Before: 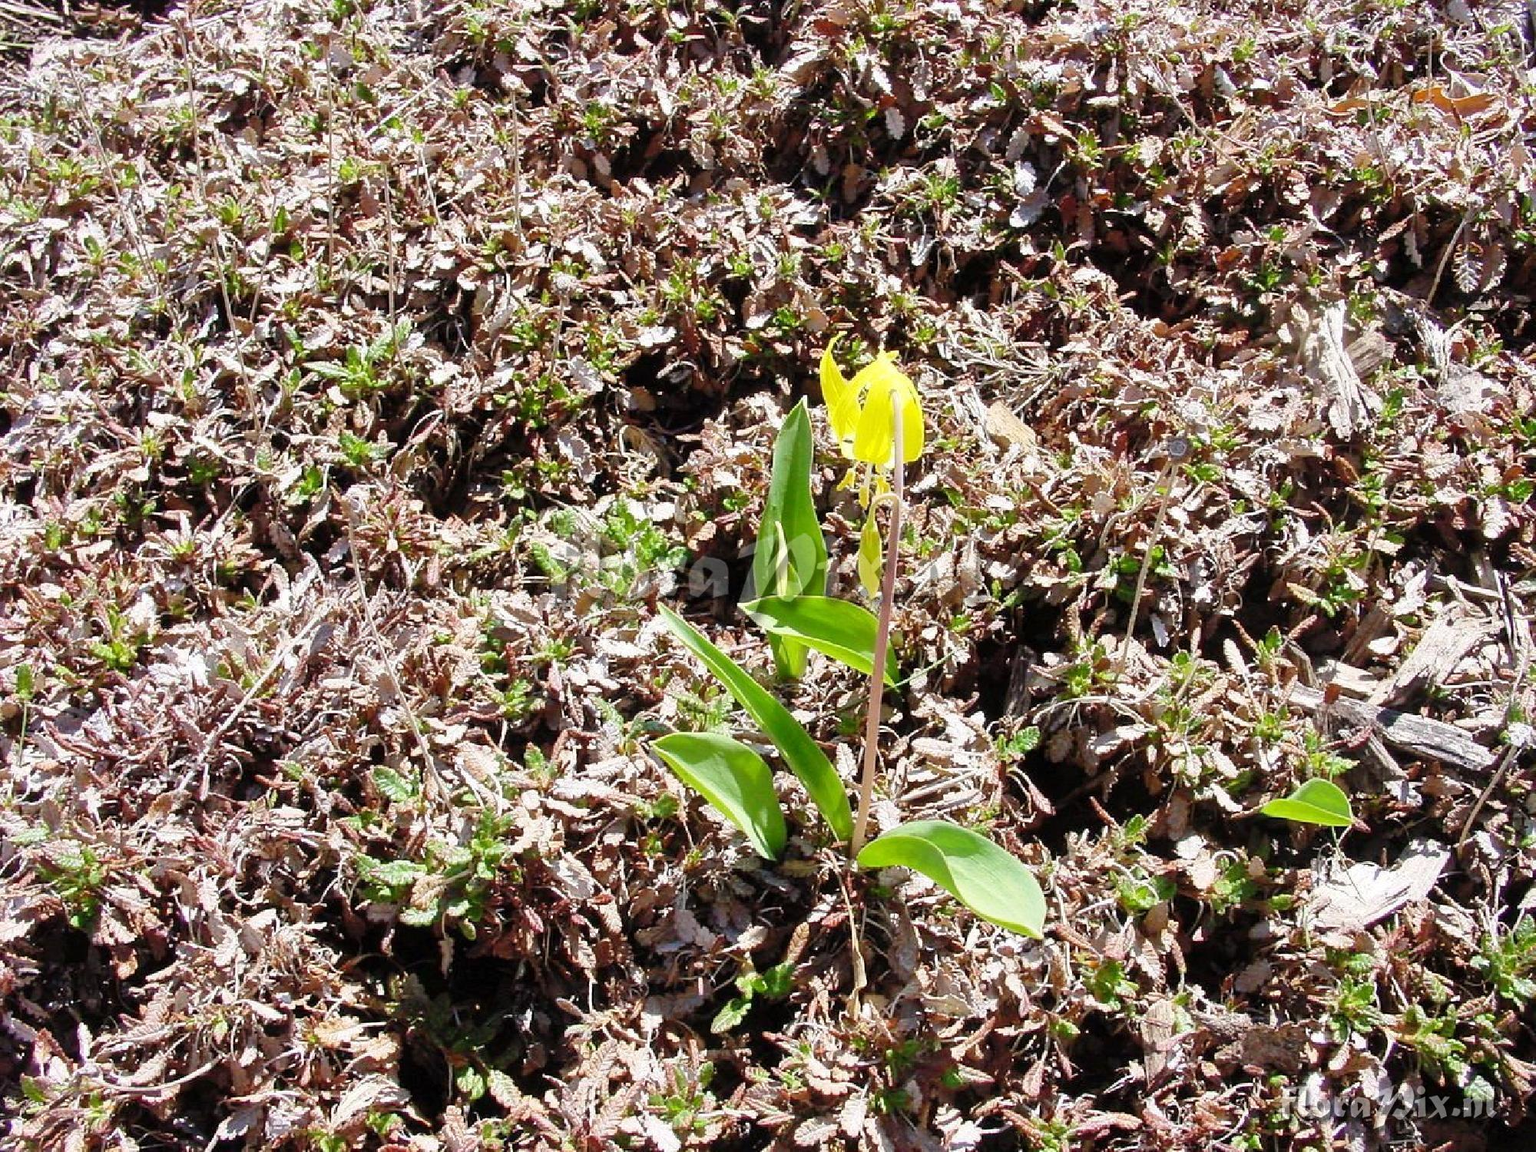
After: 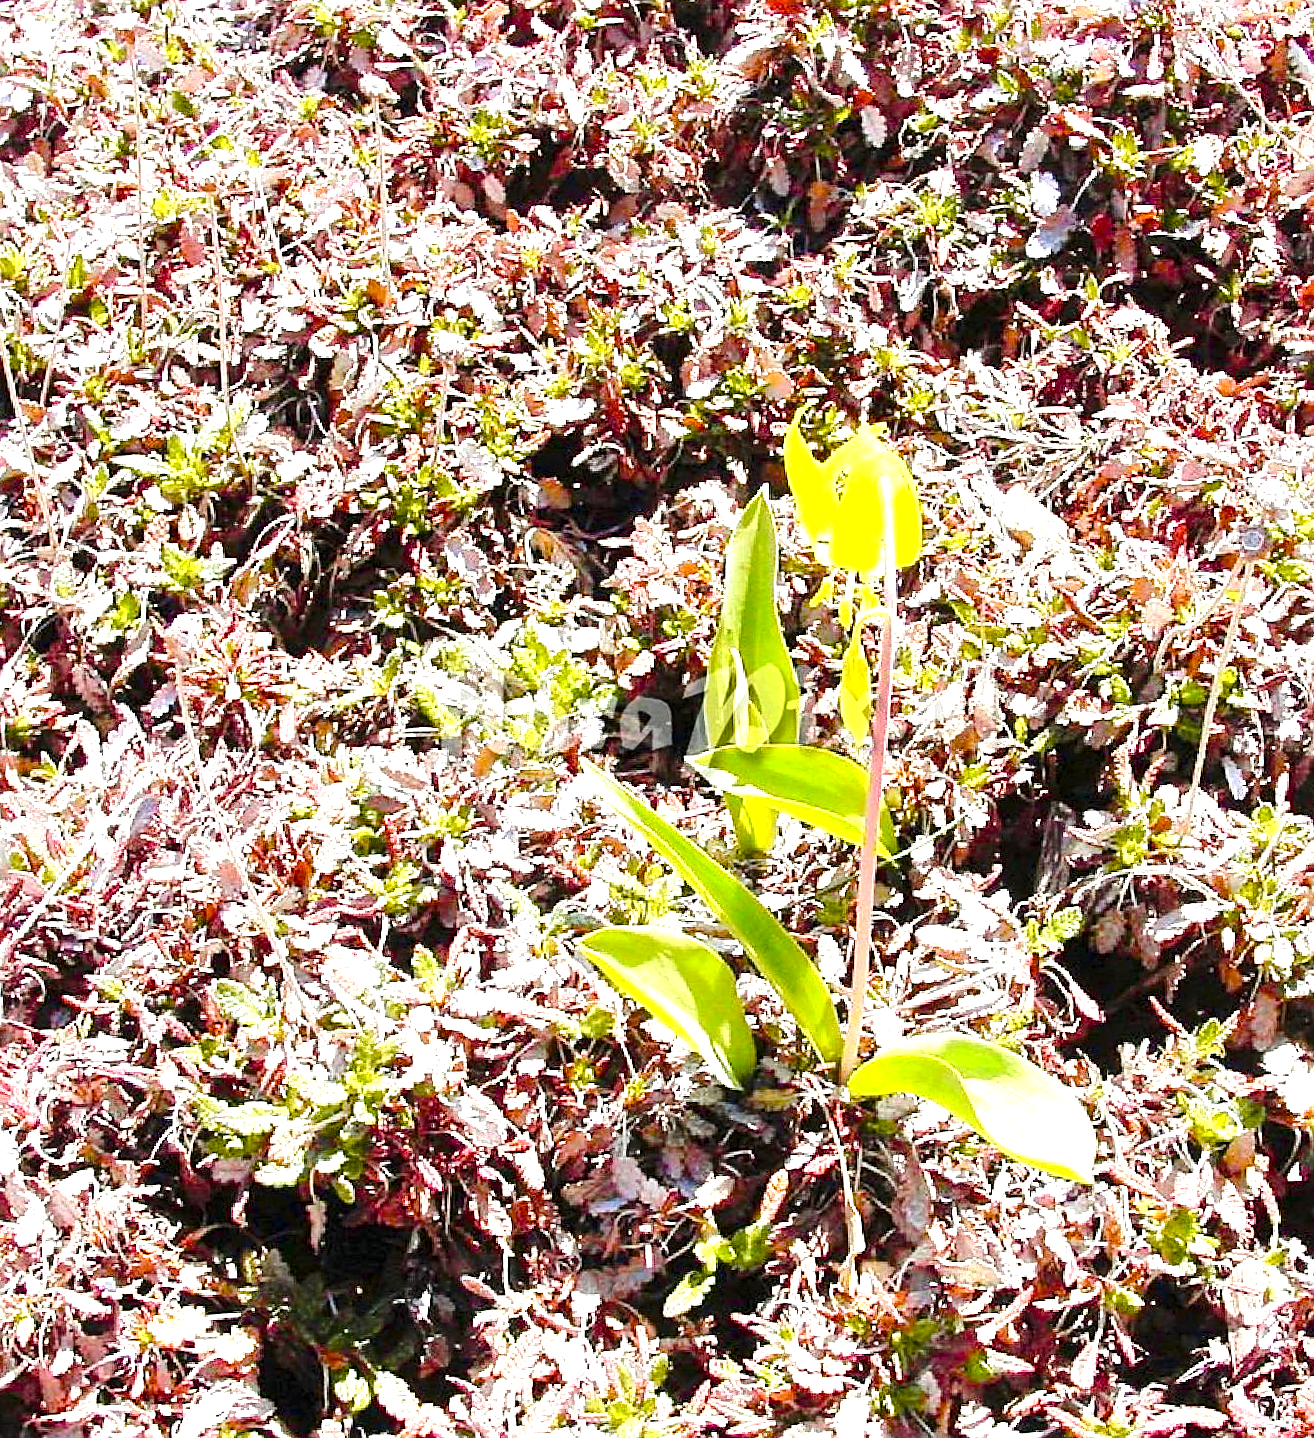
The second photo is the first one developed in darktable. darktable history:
crop and rotate: left 13.342%, right 19.991%
tone curve: curves: ch0 [(0, 0) (0.23, 0.205) (0.486, 0.52) (0.822, 0.825) (0.994, 0.955)]; ch1 [(0, 0) (0.226, 0.261) (0.379, 0.442) (0.469, 0.472) (0.495, 0.495) (0.514, 0.504) (0.561, 0.568) (0.59, 0.612) (1, 1)]; ch2 [(0, 0) (0.269, 0.299) (0.459, 0.441) (0.498, 0.499) (0.523, 0.52) (0.586, 0.569) (0.635, 0.617) (0.659, 0.681) (0.718, 0.764) (1, 1)], color space Lab, independent channels, preserve colors none
color balance rgb: perceptual saturation grading › global saturation 20%, perceptual saturation grading › highlights -25%, perceptual saturation grading › shadows 50%
rotate and perspective: rotation -1.42°, crop left 0.016, crop right 0.984, crop top 0.035, crop bottom 0.965
sharpen: on, module defaults
exposure: black level correction 0, exposure 1.45 EV, compensate exposure bias true, compensate highlight preservation false
